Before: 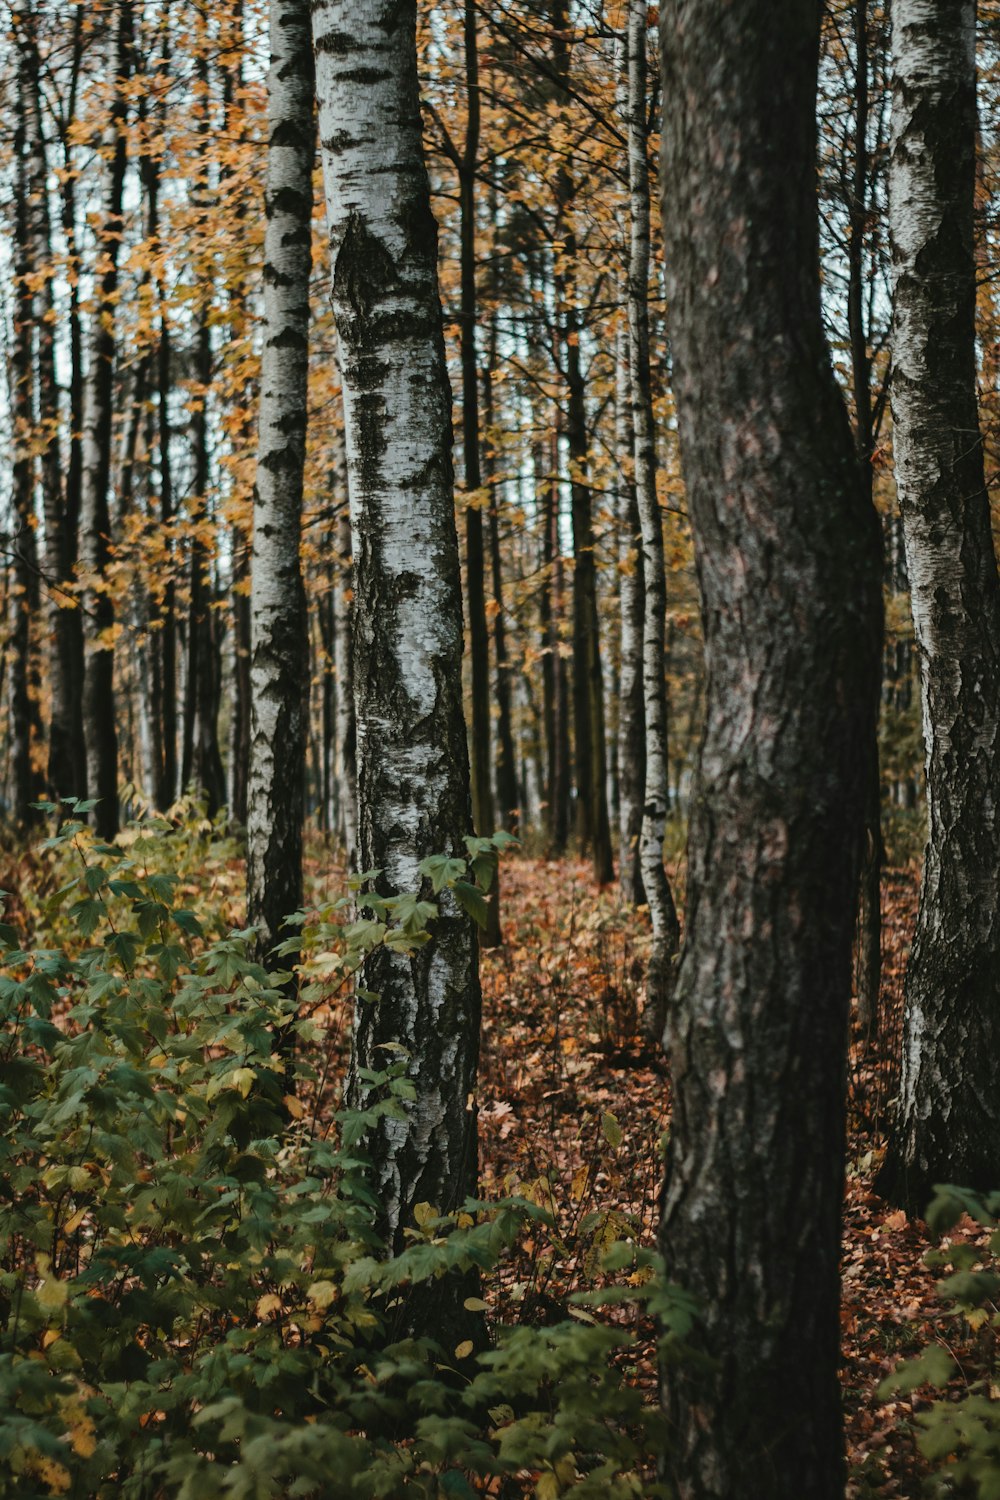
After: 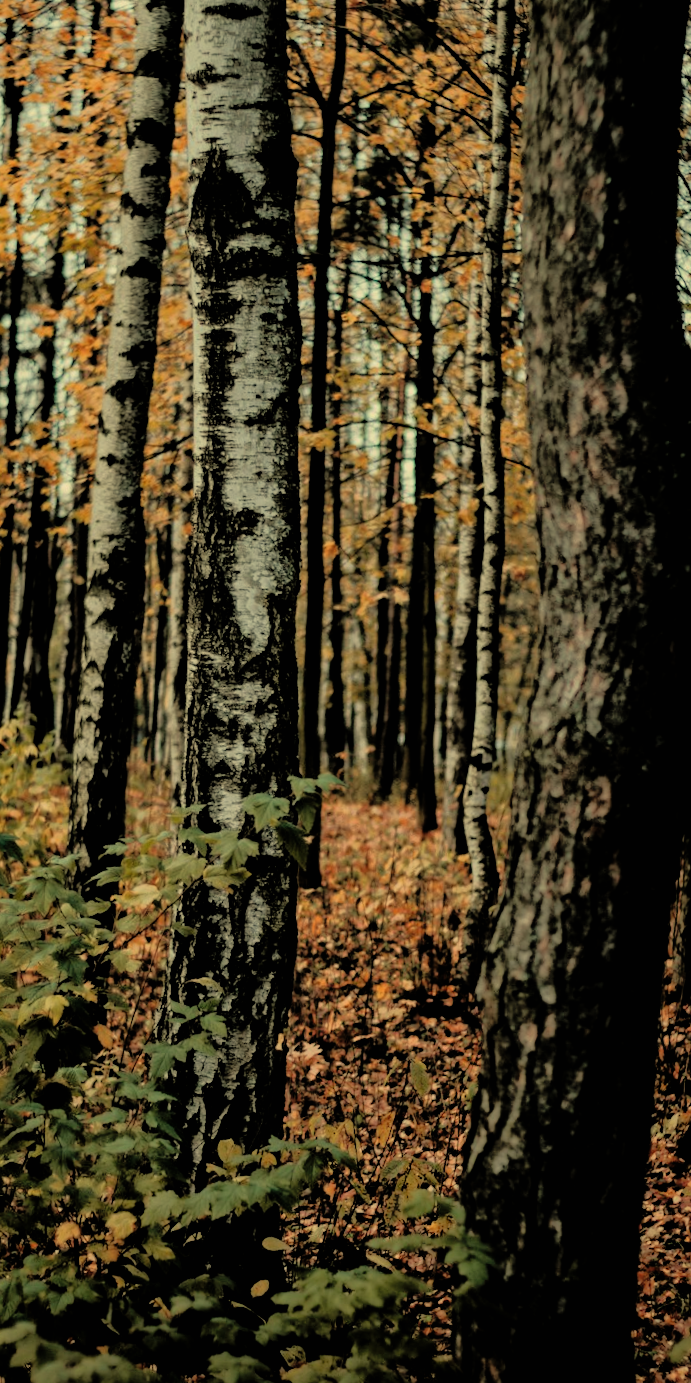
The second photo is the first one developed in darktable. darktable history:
white balance: red 1.08, blue 0.791
crop and rotate: angle -3.27°, left 14.277%, top 0.028%, right 10.766%, bottom 0.028%
shadows and highlights: on, module defaults
filmic rgb: black relative exposure -3.92 EV, white relative exposure 3.14 EV, hardness 2.87
